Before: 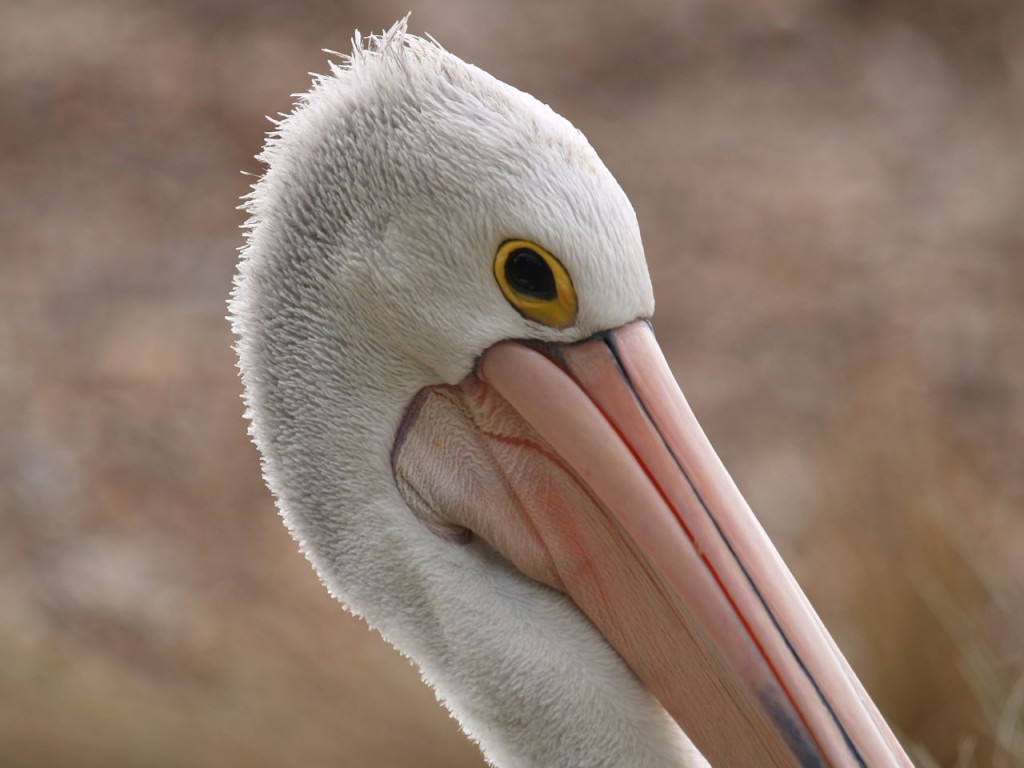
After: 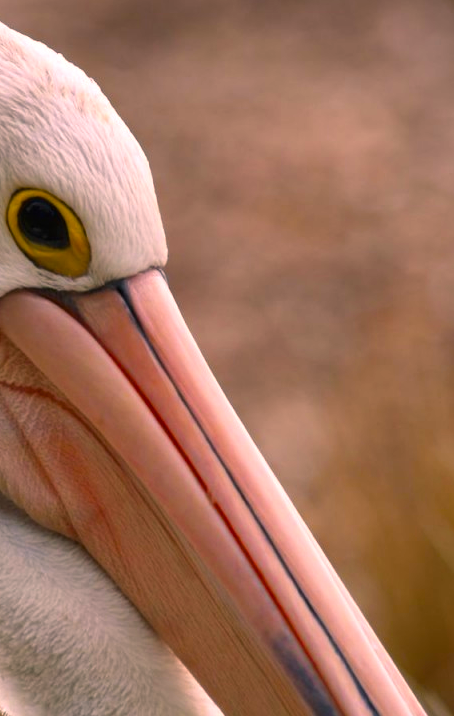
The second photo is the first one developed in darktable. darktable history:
color balance rgb: power › hue 329.61°, highlights gain › chroma 4.49%, highlights gain › hue 30.68°, shadows fall-off 101.936%, perceptual saturation grading › global saturation 30.26%, mask middle-gray fulcrum 22.36%, global vibrance 30.526%, contrast 10.123%
local contrast: mode bilateral grid, contrast 20, coarseness 49, detail 121%, midtone range 0.2
crop: left 47.574%, top 6.71%, right 8.083%
